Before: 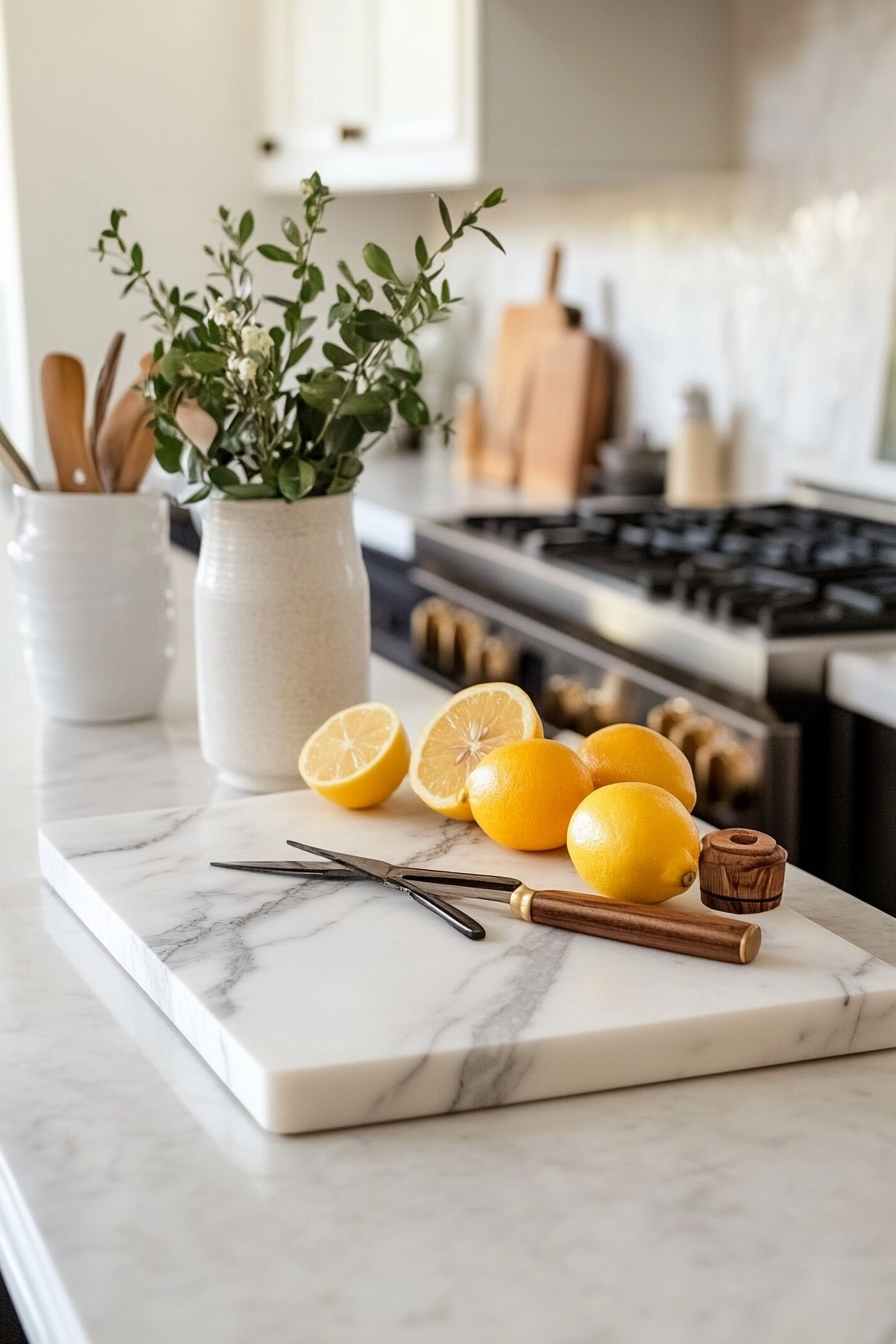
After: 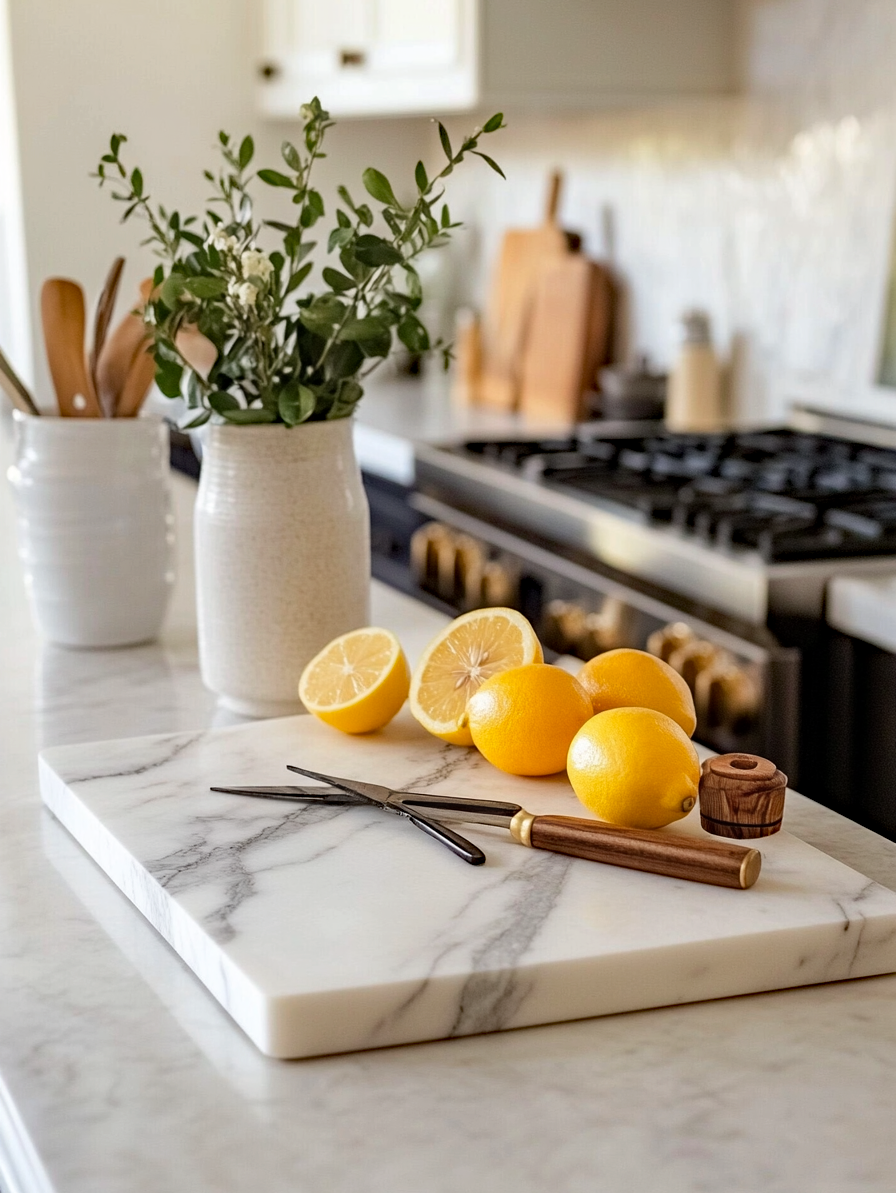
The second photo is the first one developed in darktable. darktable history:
crop and rotate: top 5.609%, bottom 5.609%
haze removal: strength 0.29, distance 0.25, compatibility mode true, adaptive false
